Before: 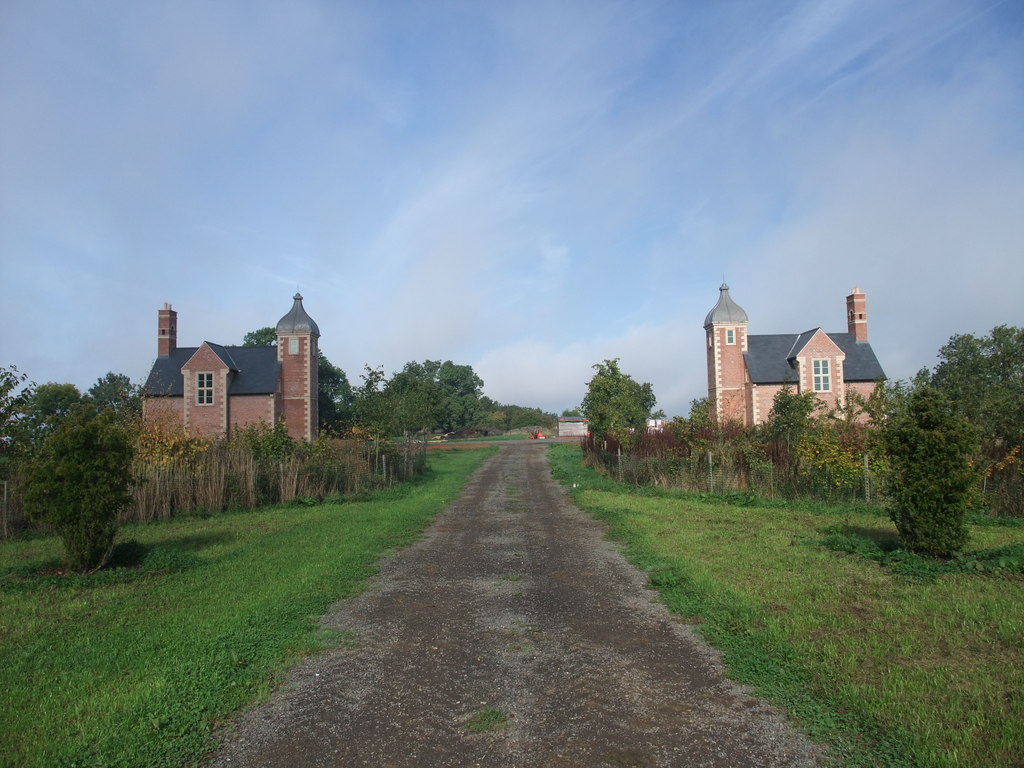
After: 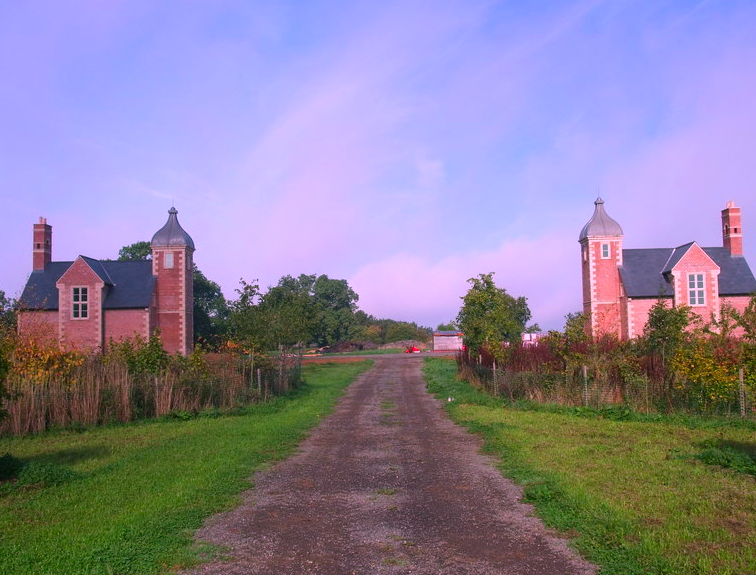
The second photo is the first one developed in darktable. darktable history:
color correction: highlights a* 19.19, highlights b* -12.19, saturation 1.66
crop and rotate: left 12.209%, top 11.325%, right 13.916%, bottom 13.692%
